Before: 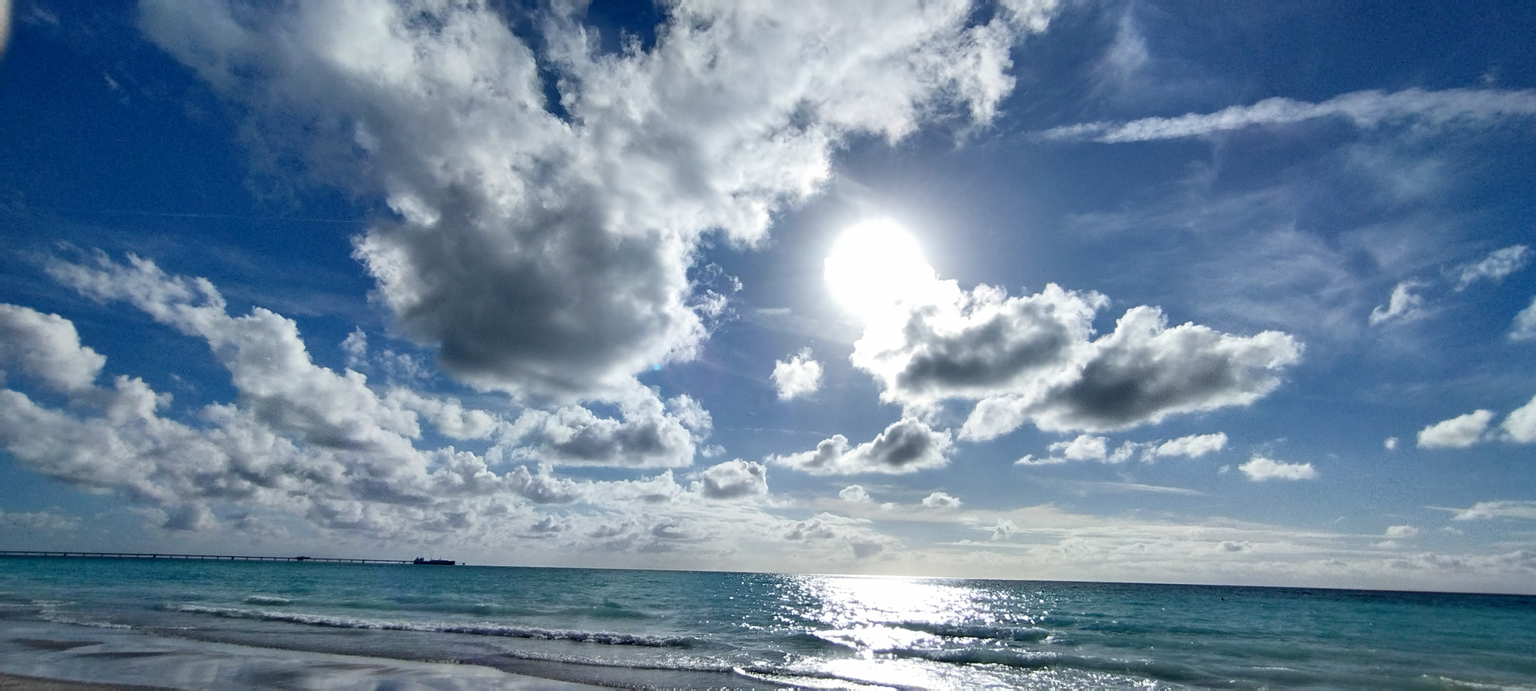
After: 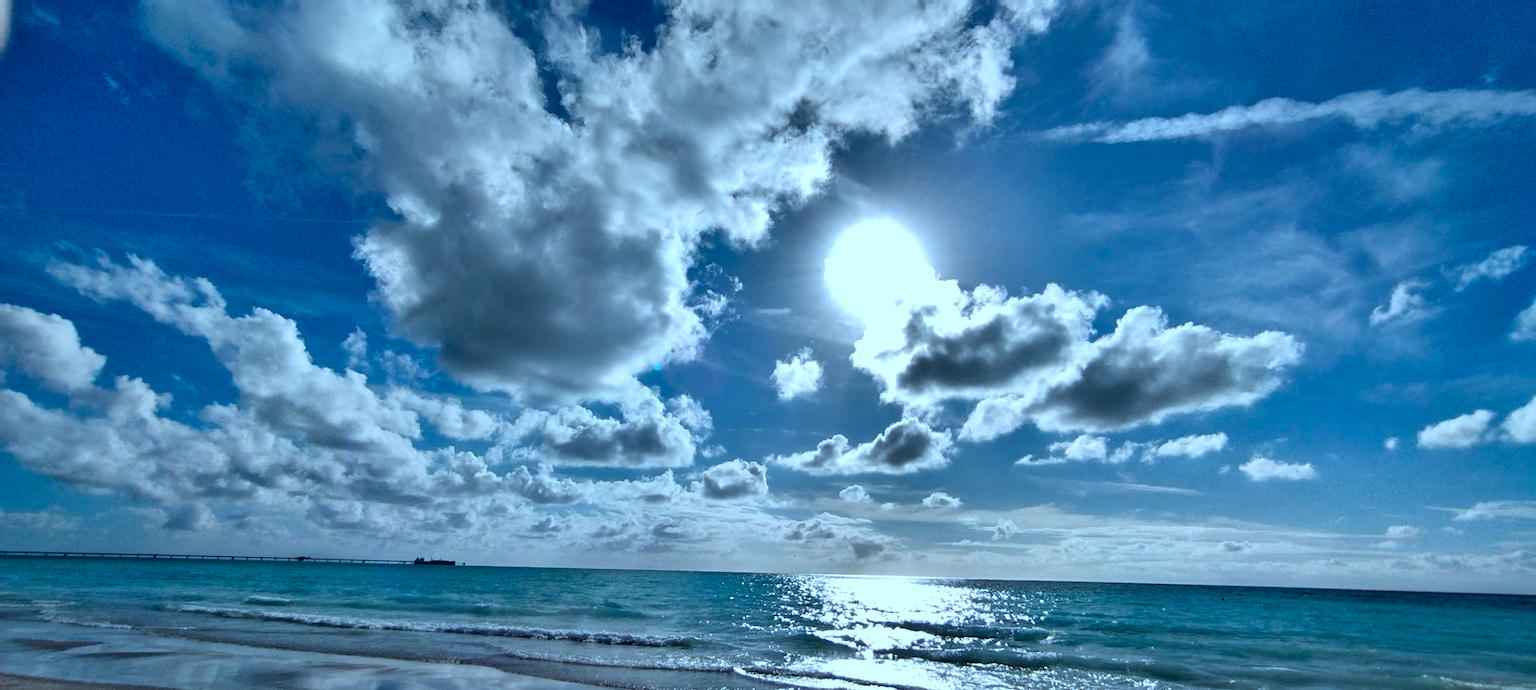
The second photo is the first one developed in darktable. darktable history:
shadows and highlights: radius 107.62, shadows 45.55, highlights -66.59, low approximation 0.01, soften with gaussian
contrast brightness saturation: saturation 0.101
color correction: highlights a* -9.35, highlights b* -23.67
